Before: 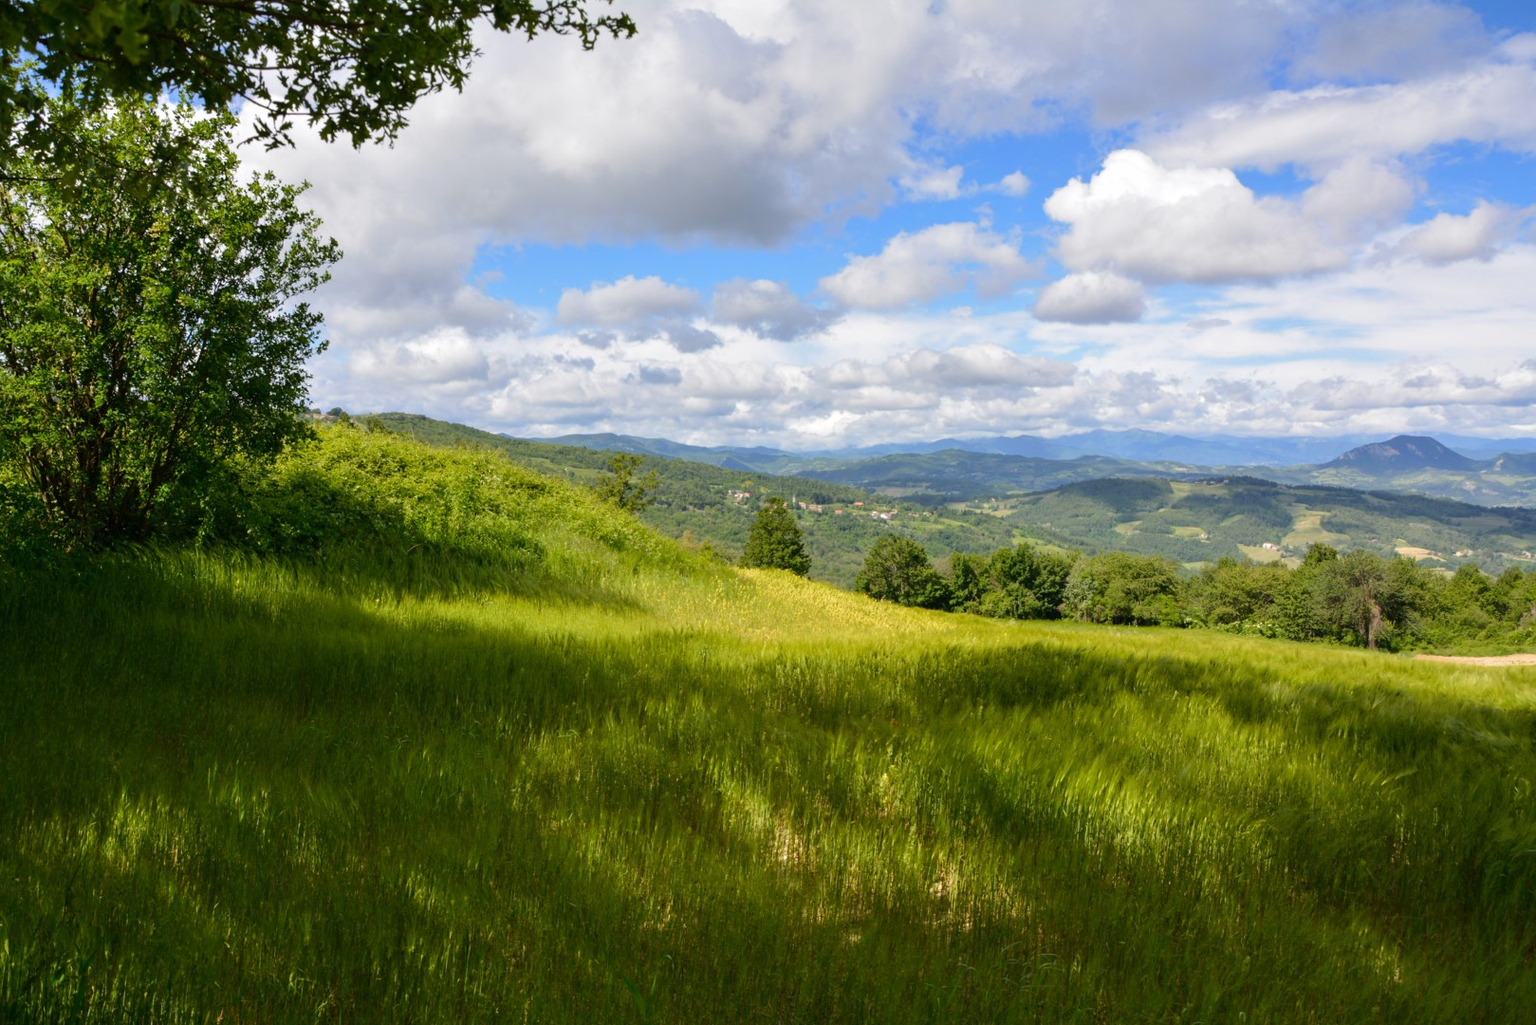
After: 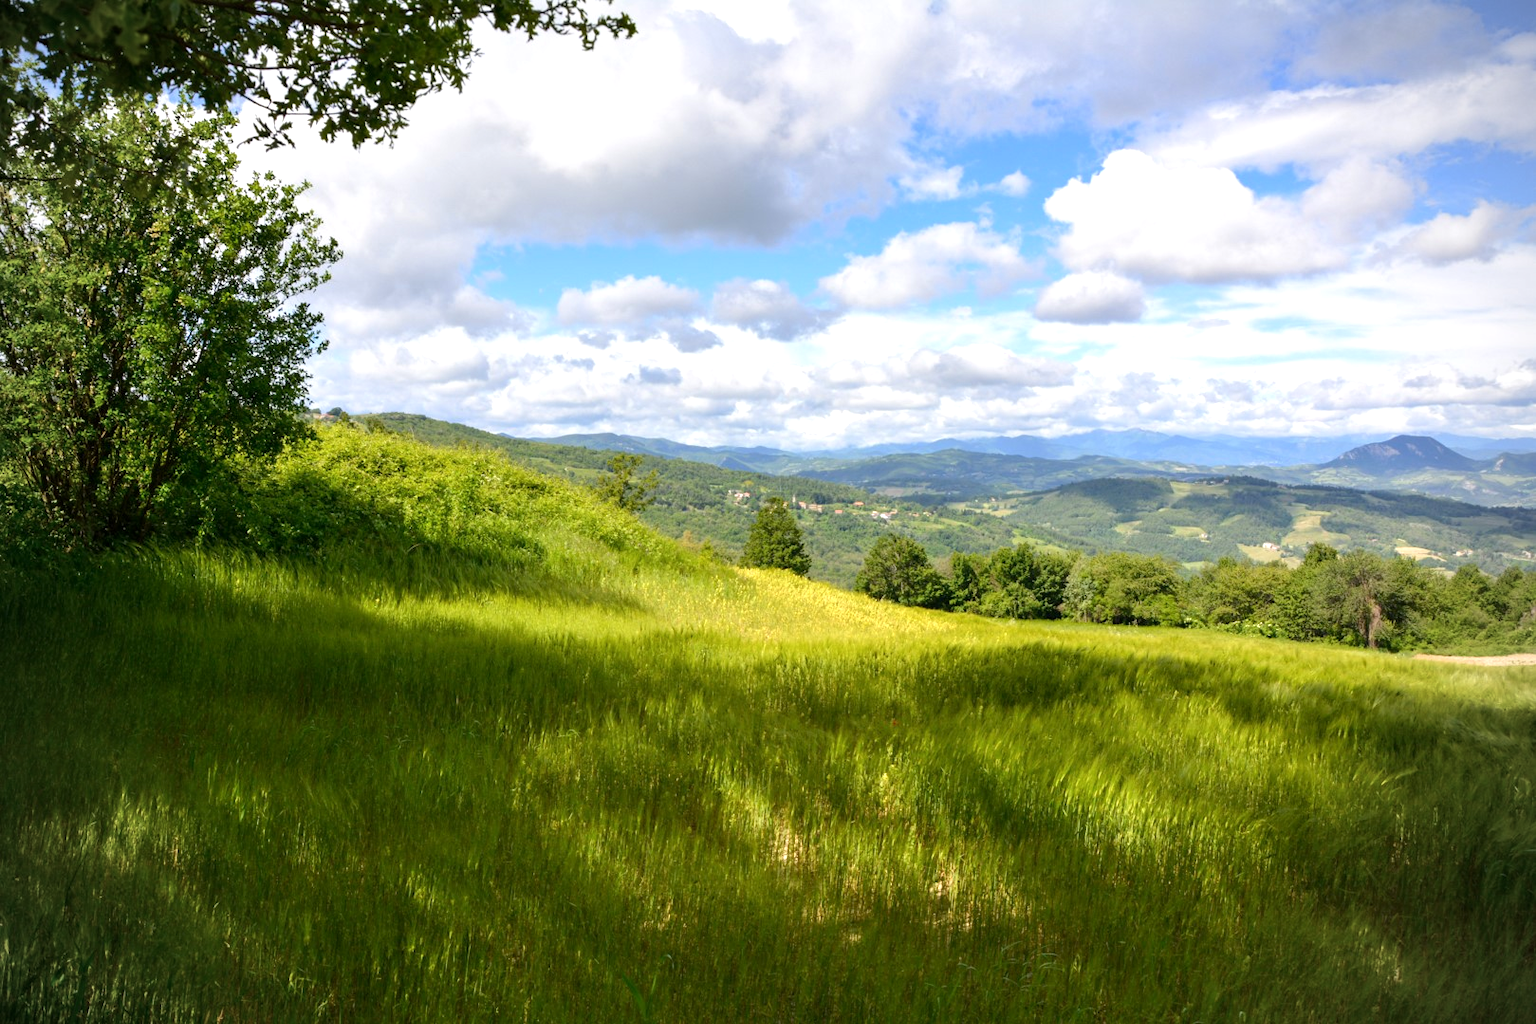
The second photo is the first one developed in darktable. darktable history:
exposure: black level correction 0.001, exposure 0.5 EV, compensate exposure bias true, compensate highlight preservation false
vignetting: fall-off radius 60.92%
color correction: saturation 0.98
